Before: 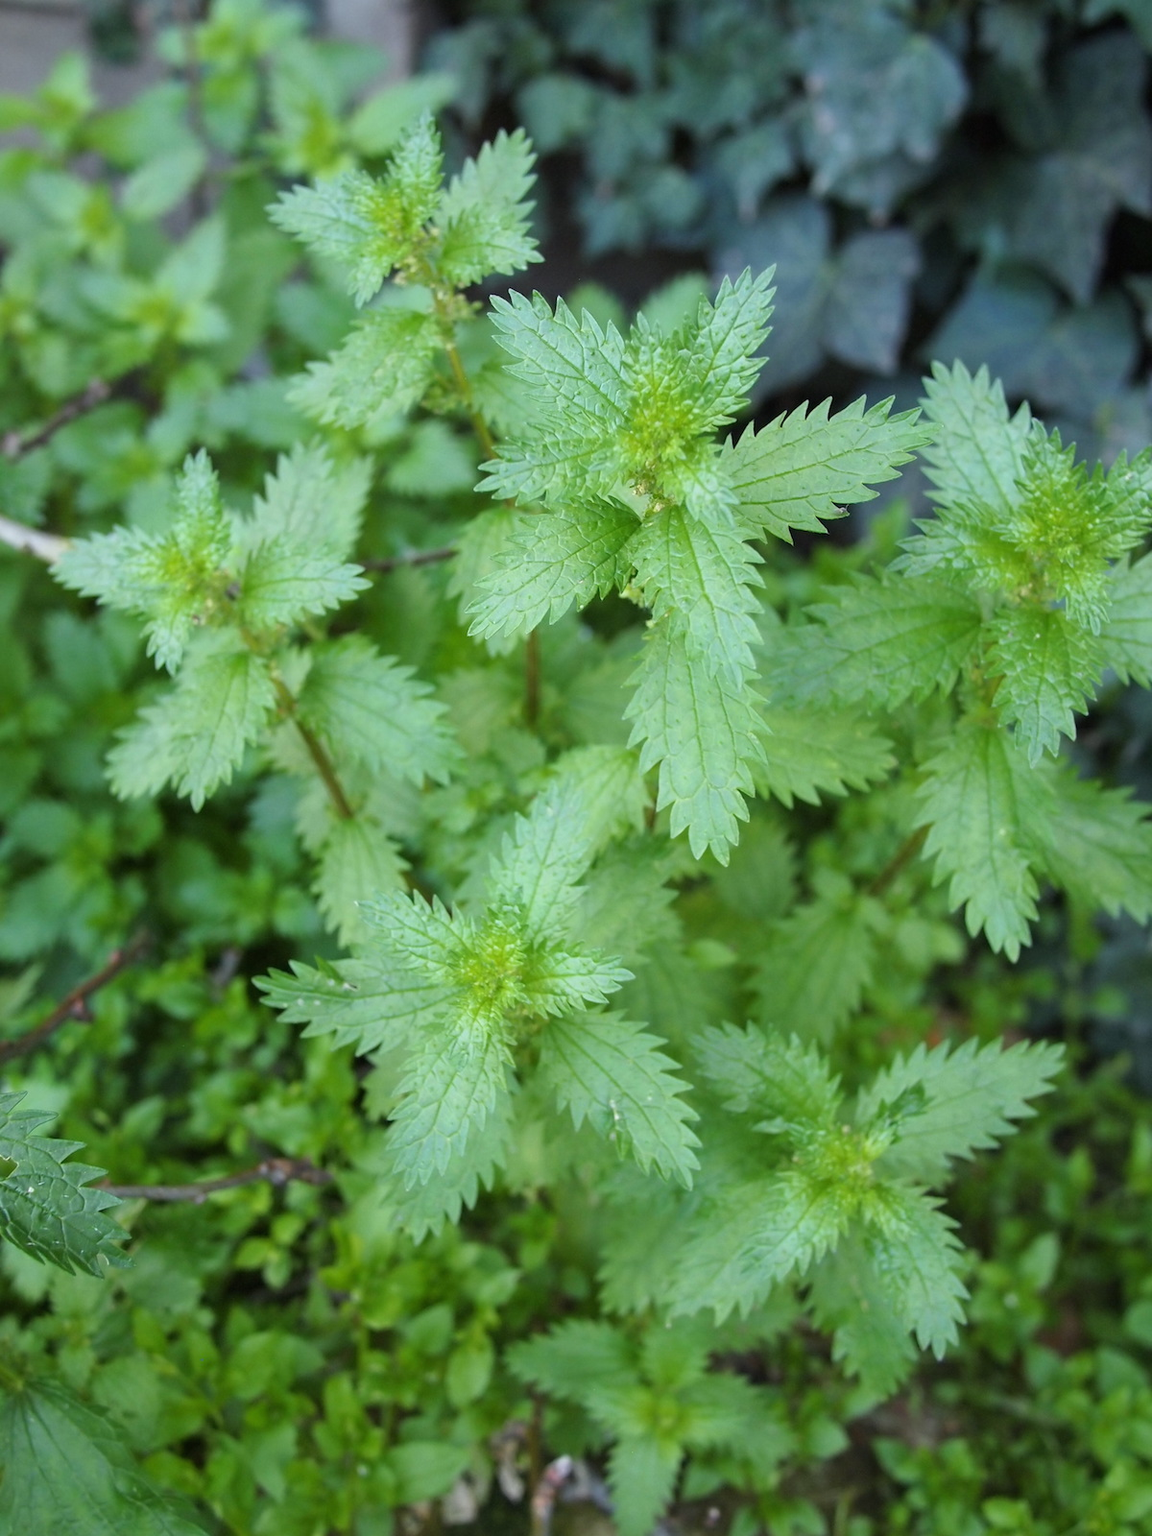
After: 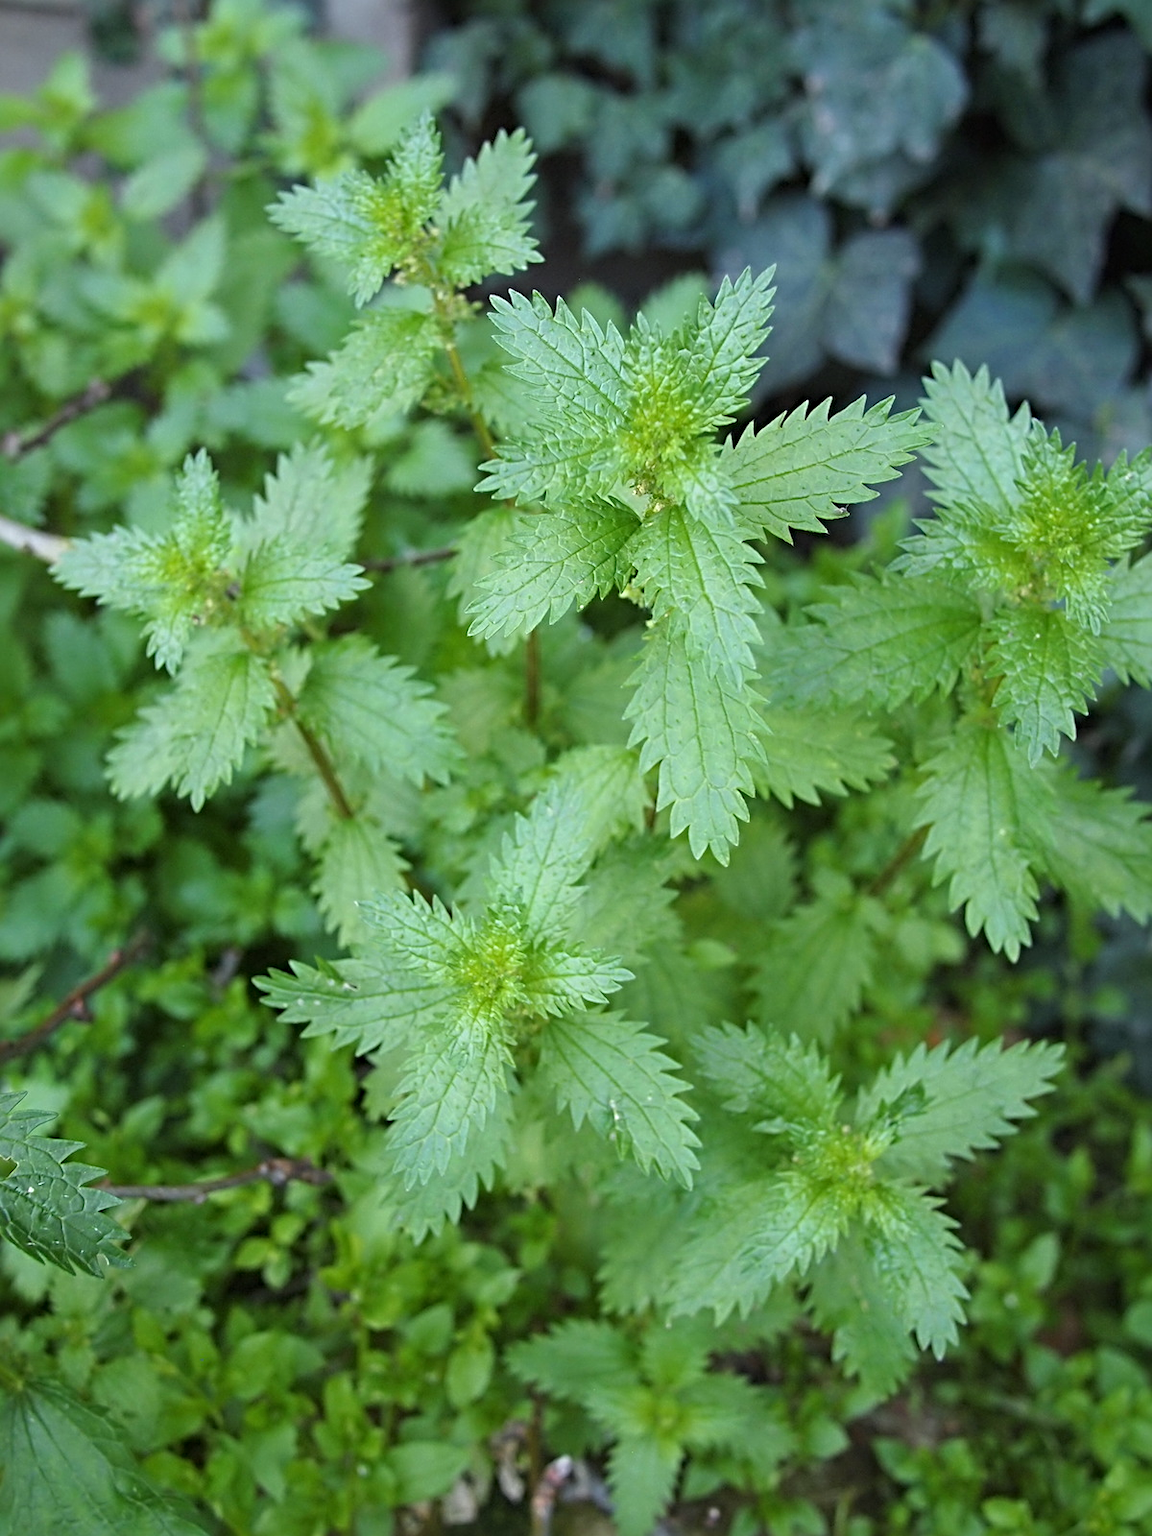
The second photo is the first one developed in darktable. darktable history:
sharpen: radius 3.947
